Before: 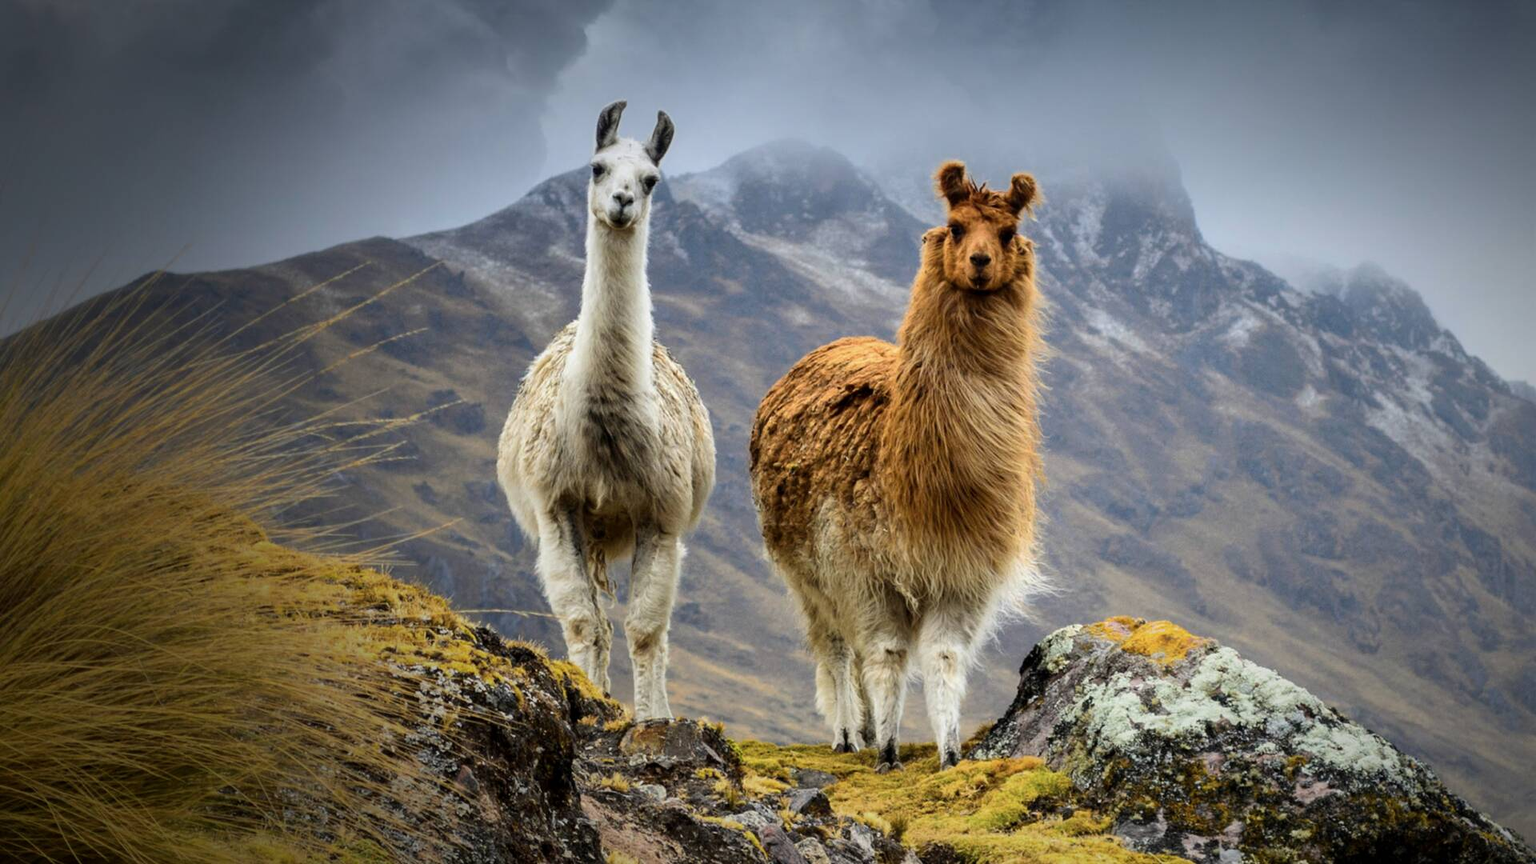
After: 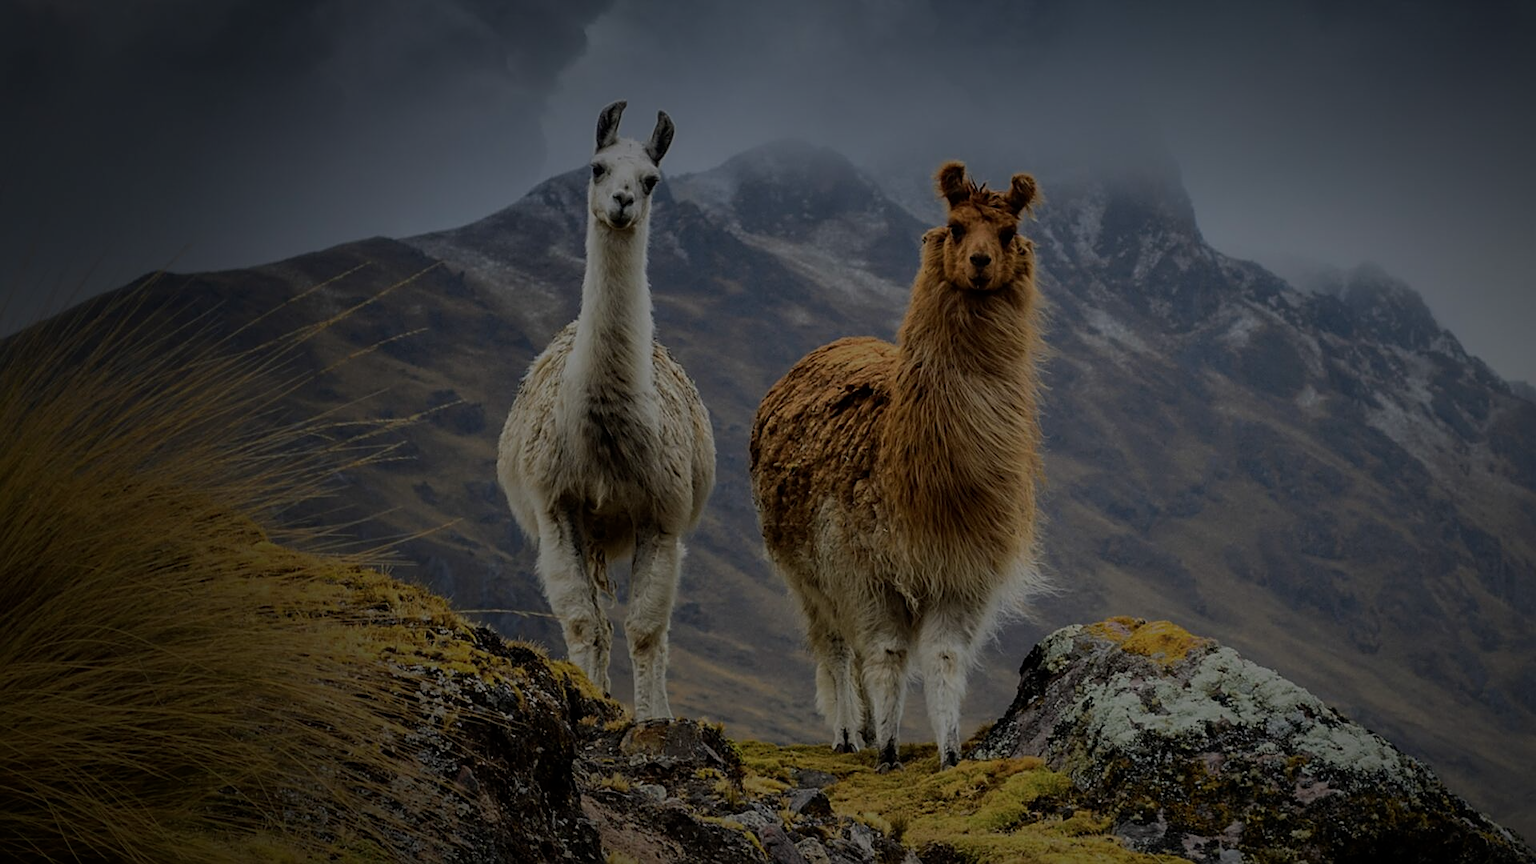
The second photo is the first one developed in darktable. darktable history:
sharpen: on, module defaults
exposure: exposure -2.002 EV, compensate highlight preservation false
